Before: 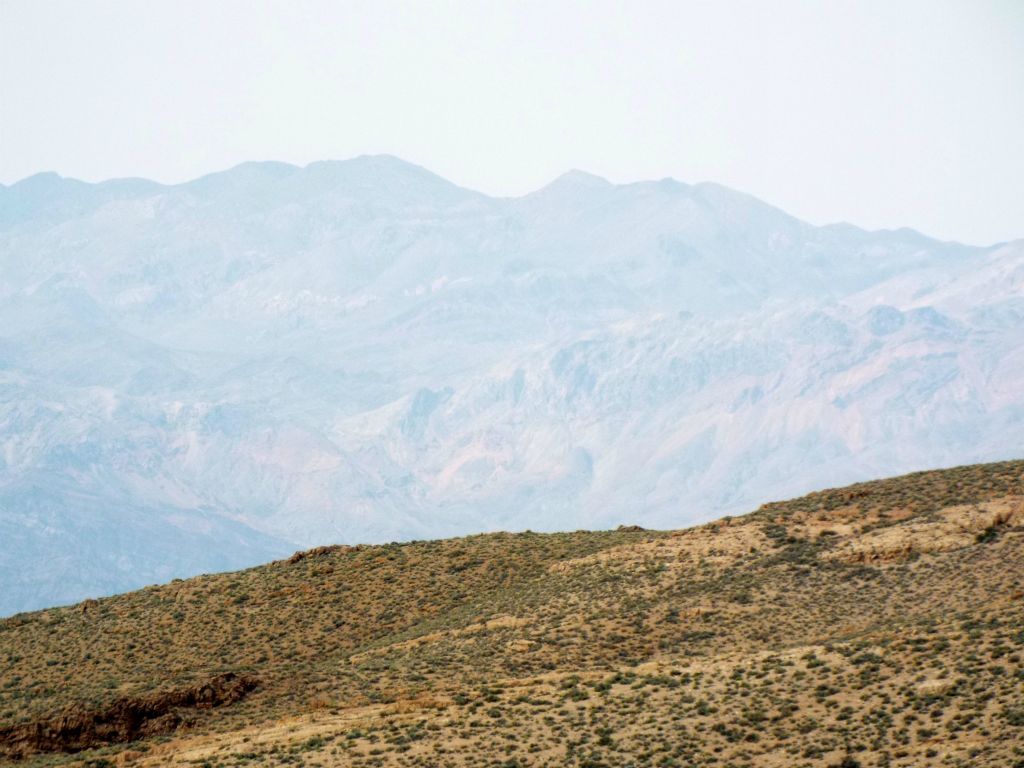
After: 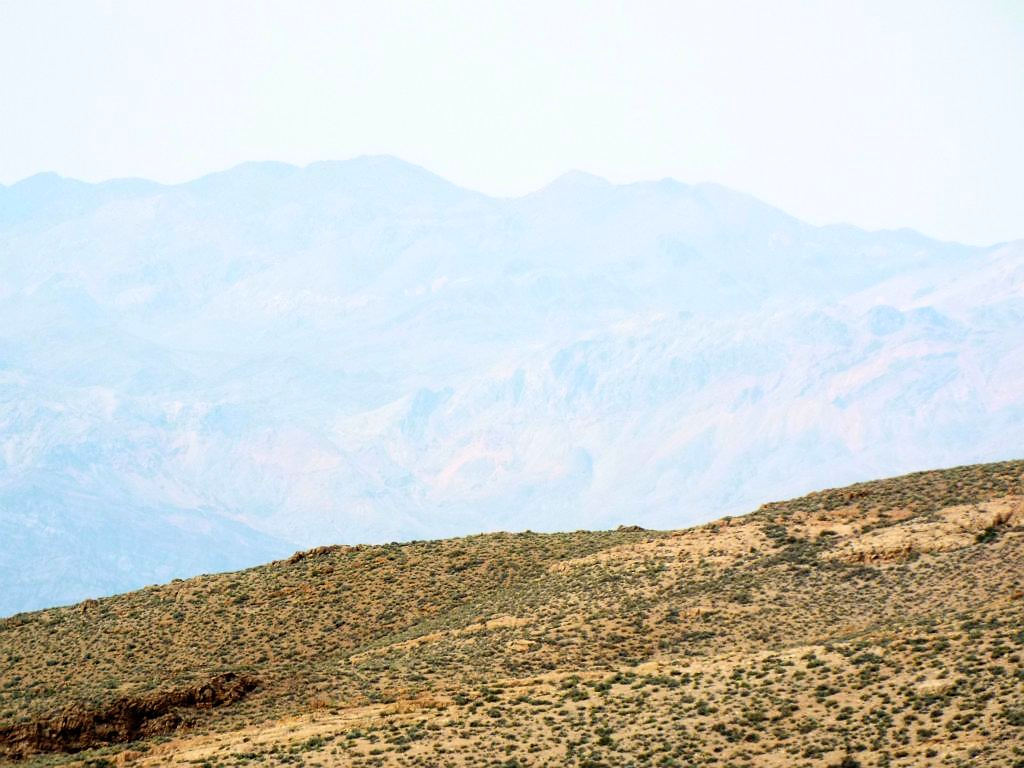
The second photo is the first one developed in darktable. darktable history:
contrast brightness saturation: contrast 0.2, brightness 0.15, saturation 0.14
bloom: size 3%, threshold 100%, strength 0%
sharpen: radius 0.969, amount 0.604
